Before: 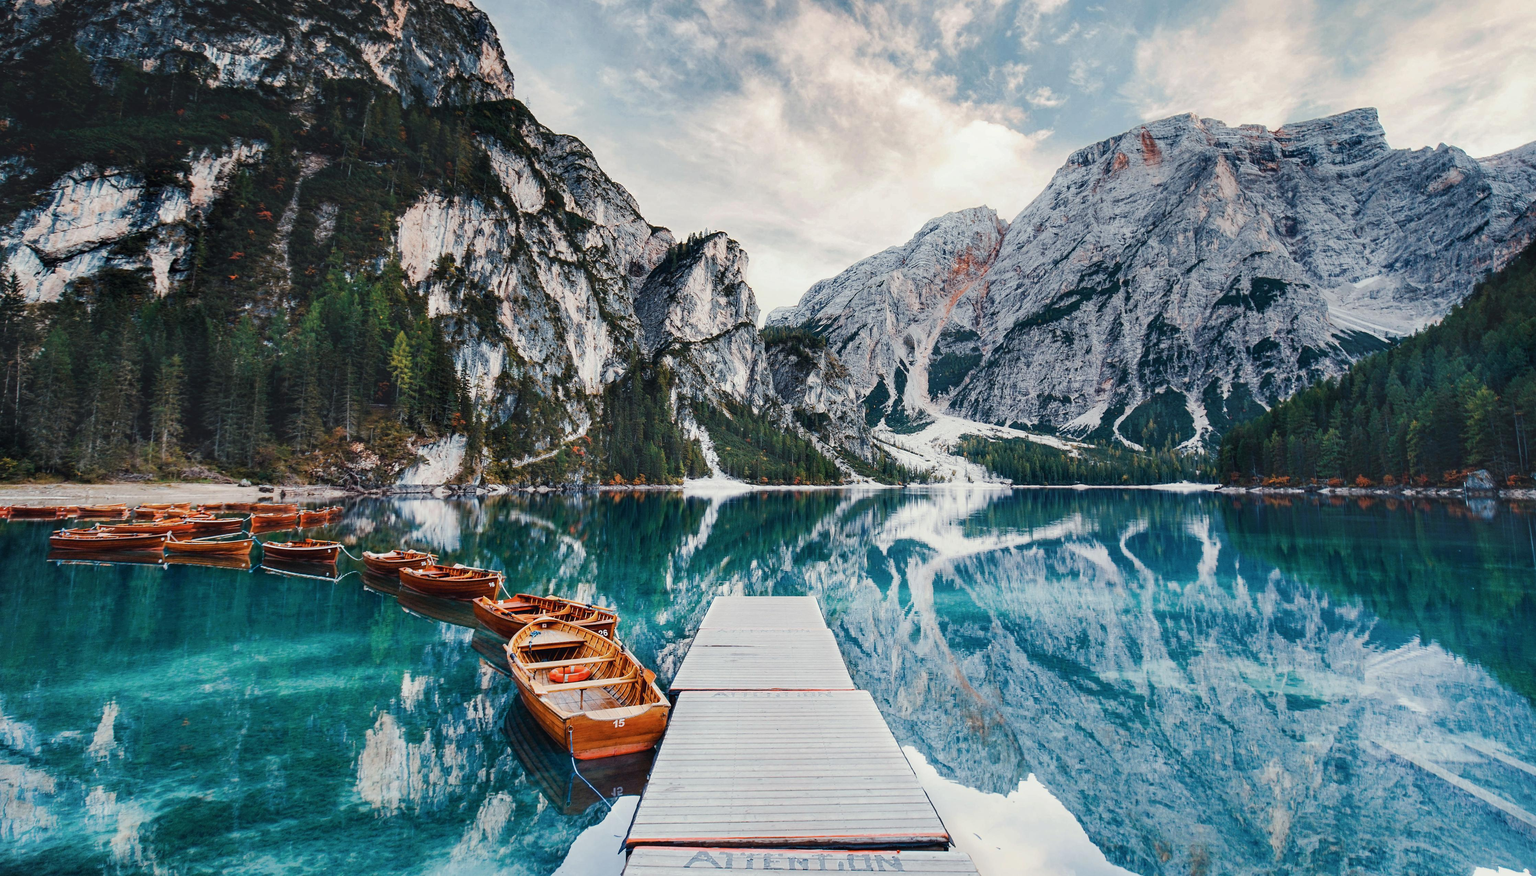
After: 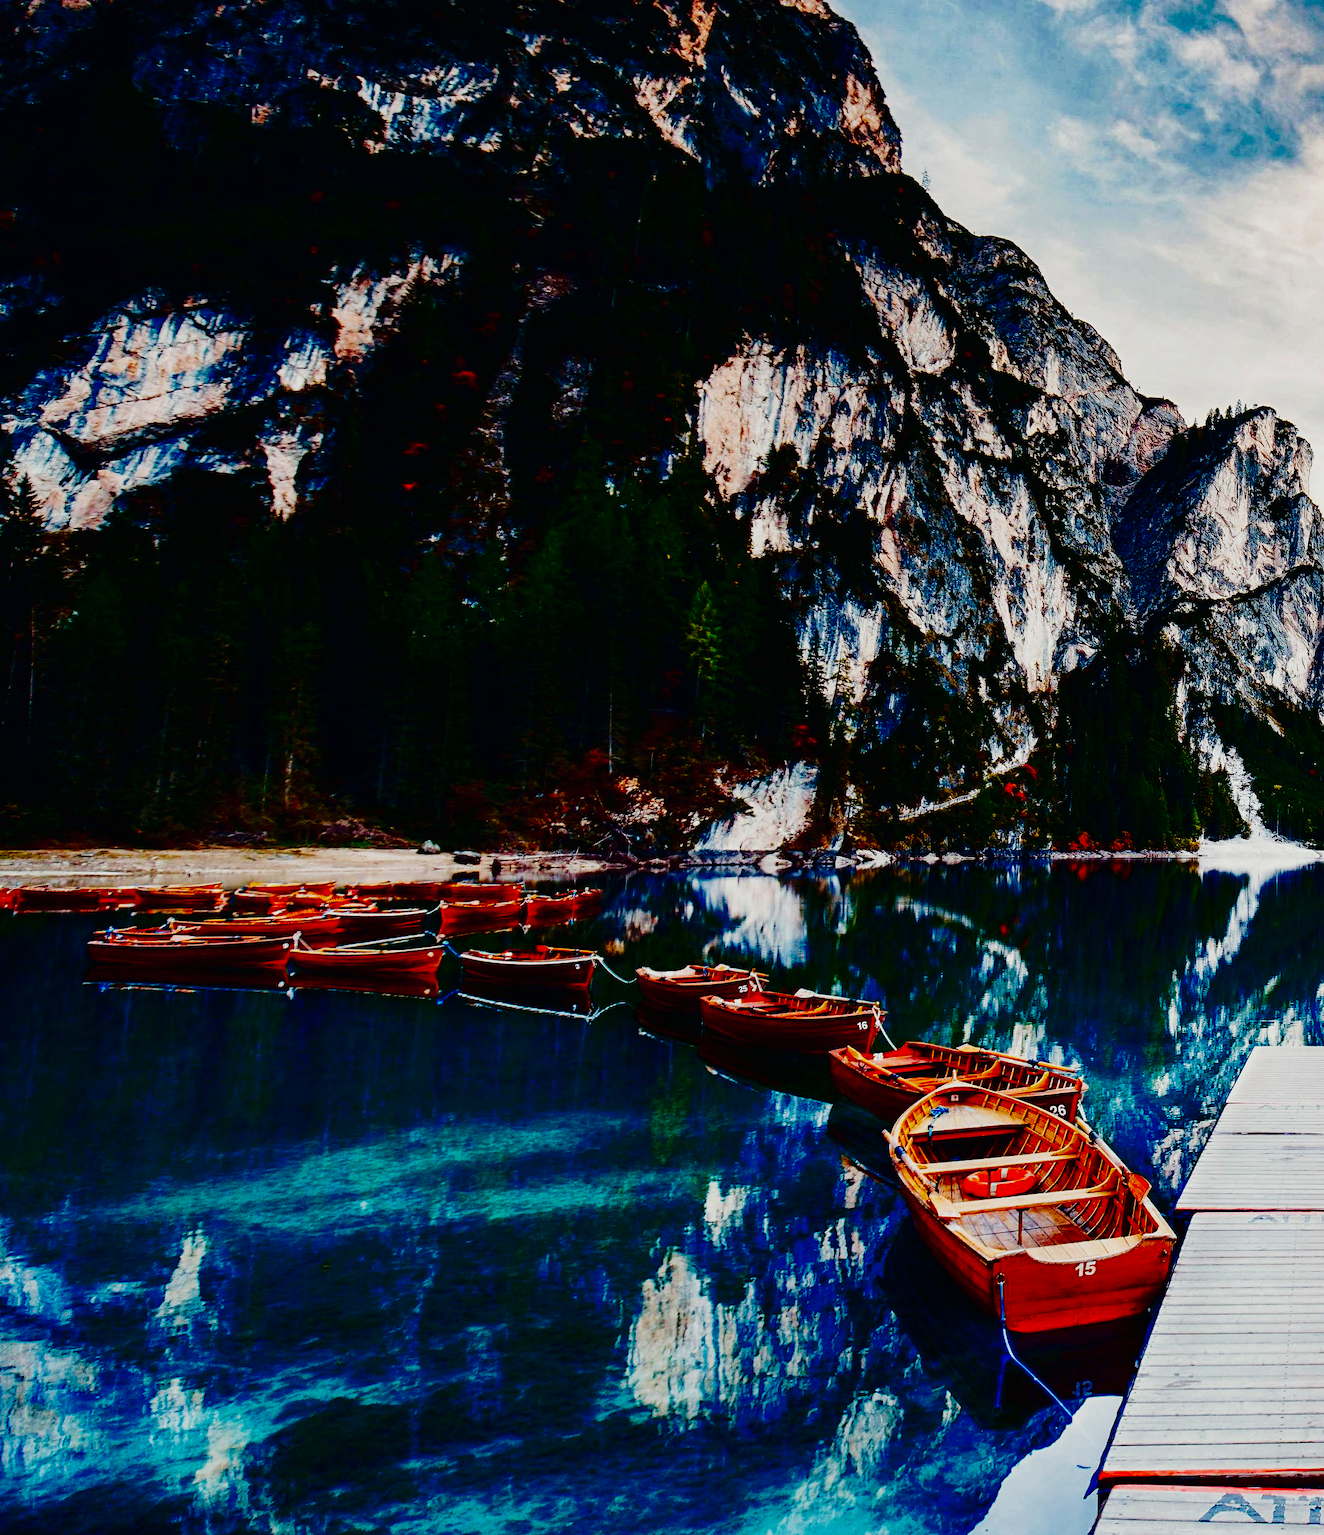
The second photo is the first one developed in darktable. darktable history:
contrast brightness saturation: brightness -0.98, saturation 1
crop and rotate: left 0.008%, right 50.798%
base curve: curves: ch0 [(0, 0) (0.036, 0.025) (0.121, 0.166) (0.206, 0.329) (0.605, 0.79) (1, 1)], preserve colors none
velvia: on, module defaults
tone curve: curves: ch0 [(0, 0.006) (0.184, 0.117) (0.405, 0.46) (0.456, 0.528) (0.634, 0.728) (0.877, 0.89) (0.984, 0.935)]; ch1 [(0, 0) (0.443, 0.43) (0.492, 0.489) (0.566, 0.579) (0.595, 0.625) (0.608, 0.667) (0.65, 0.729) (1, 1)]; ch2 [(0, 0) (0.33, 0.301) (0.421, 0.443) (0.447, 0.489) (0.492, 0.498) (0.537, 0.583) (0.586, 0.591) (0.663, 0.686) (1, 1)], preserve colors none
